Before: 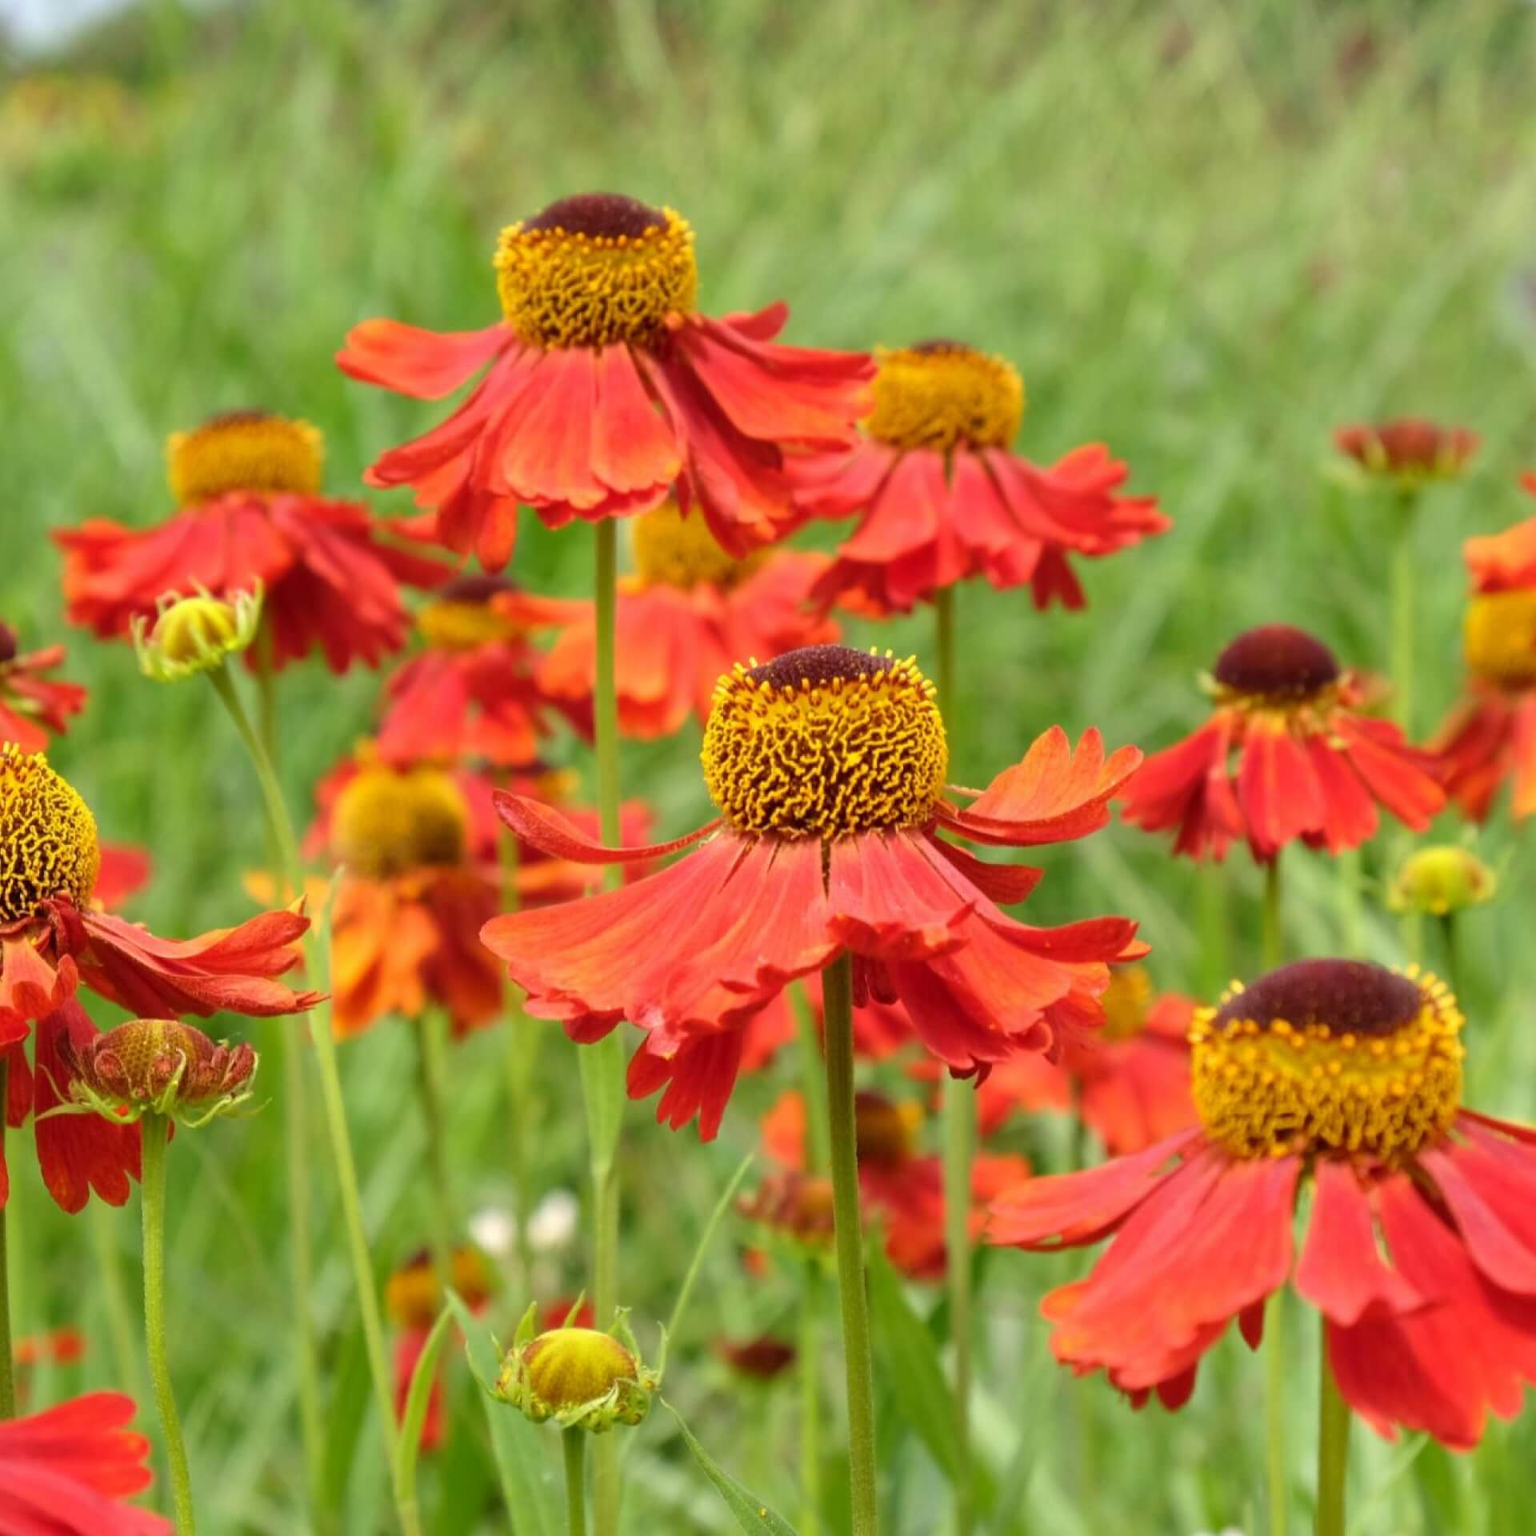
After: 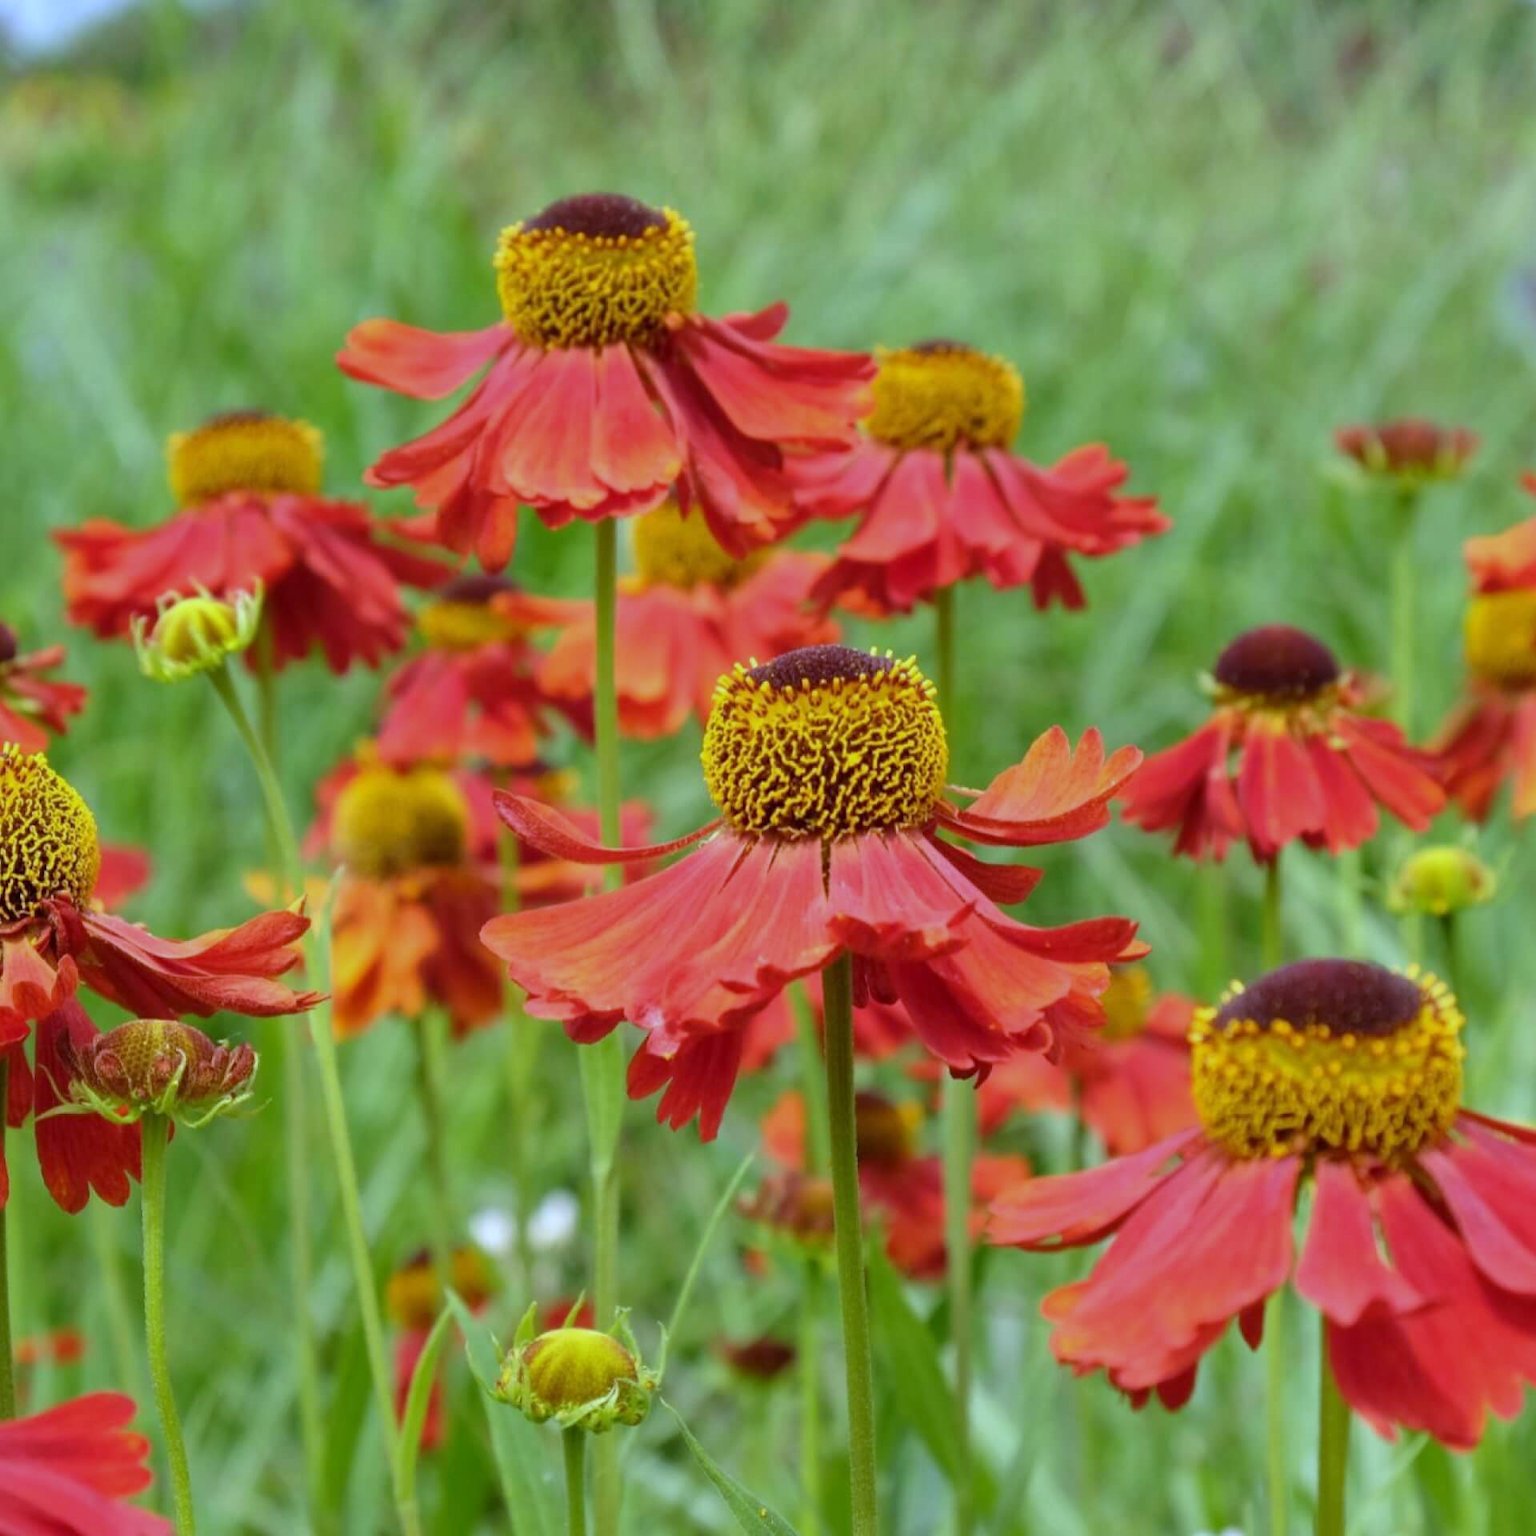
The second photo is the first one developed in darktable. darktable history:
exposure: exposure -0.116 EV, compensate exposure bias true, compensate highlight preservation false
white balance: red 0.871, blue 1.249
